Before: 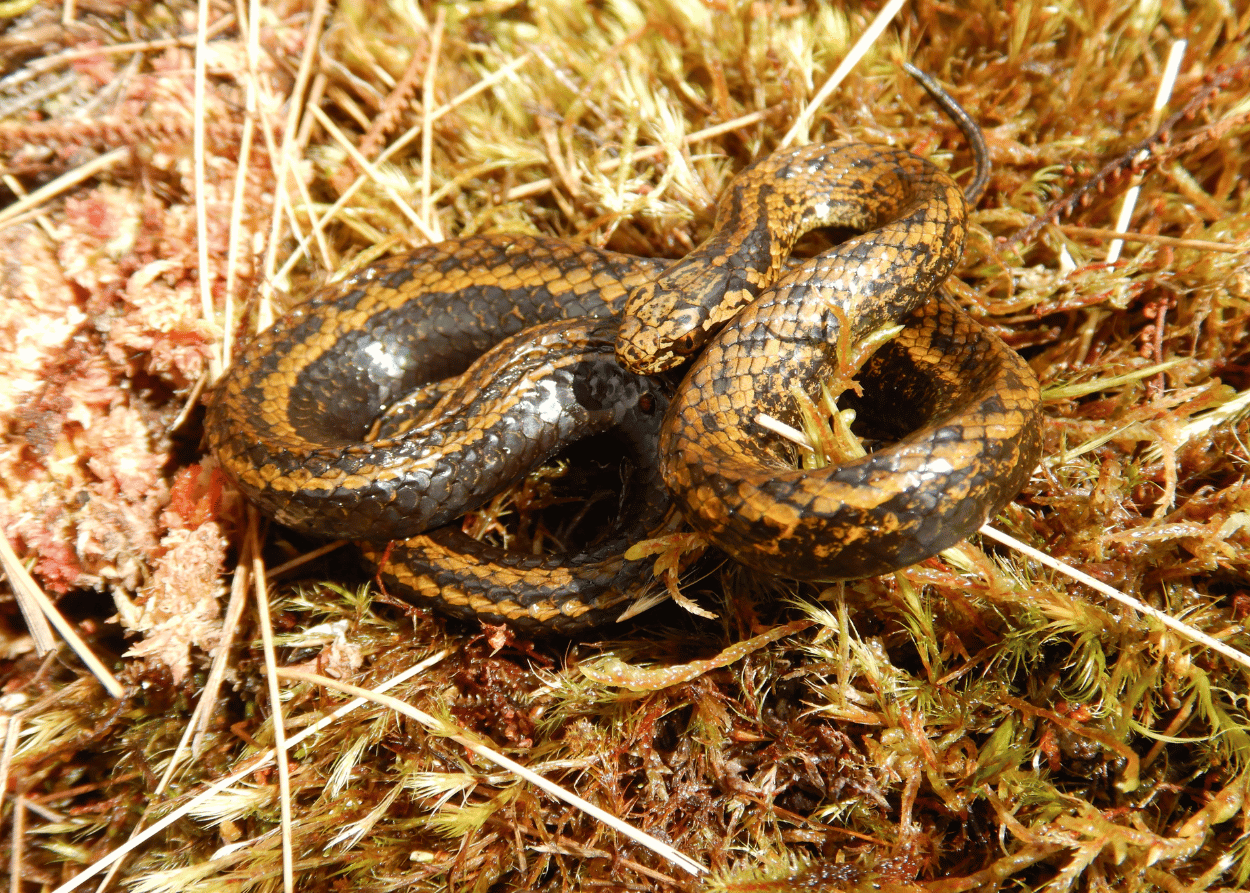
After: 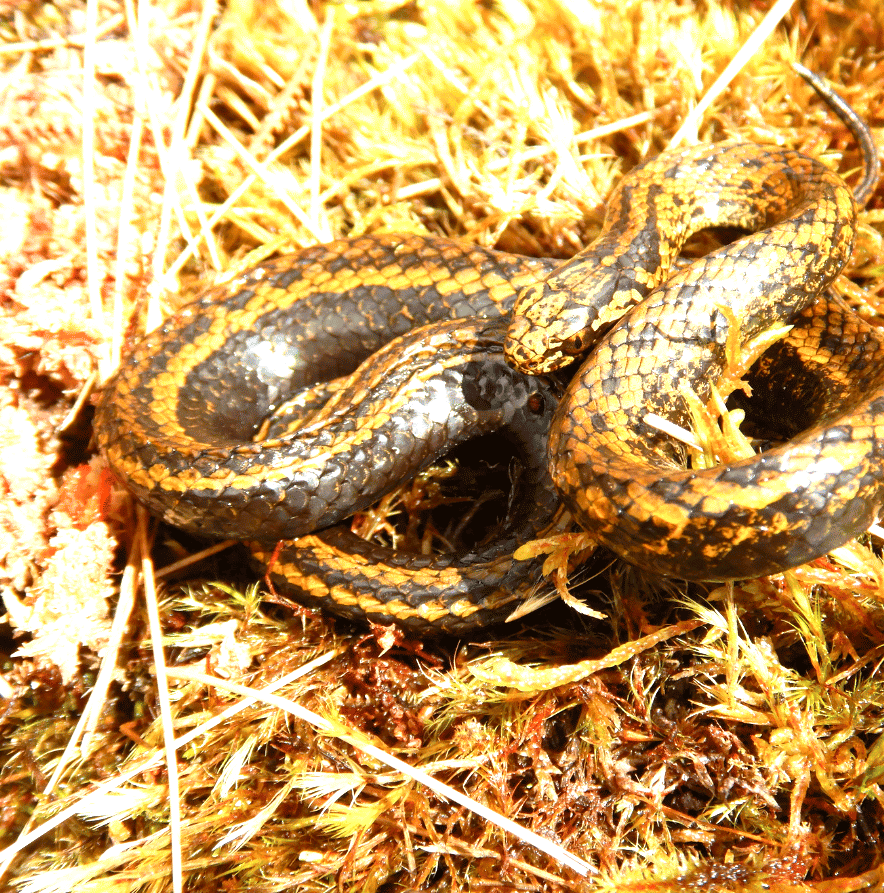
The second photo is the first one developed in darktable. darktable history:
crop and rotate: left 8.967%, right 20.253%
exposure: black level correction 0.001, exposure 1.12 EV, compensate highlight preservation false
